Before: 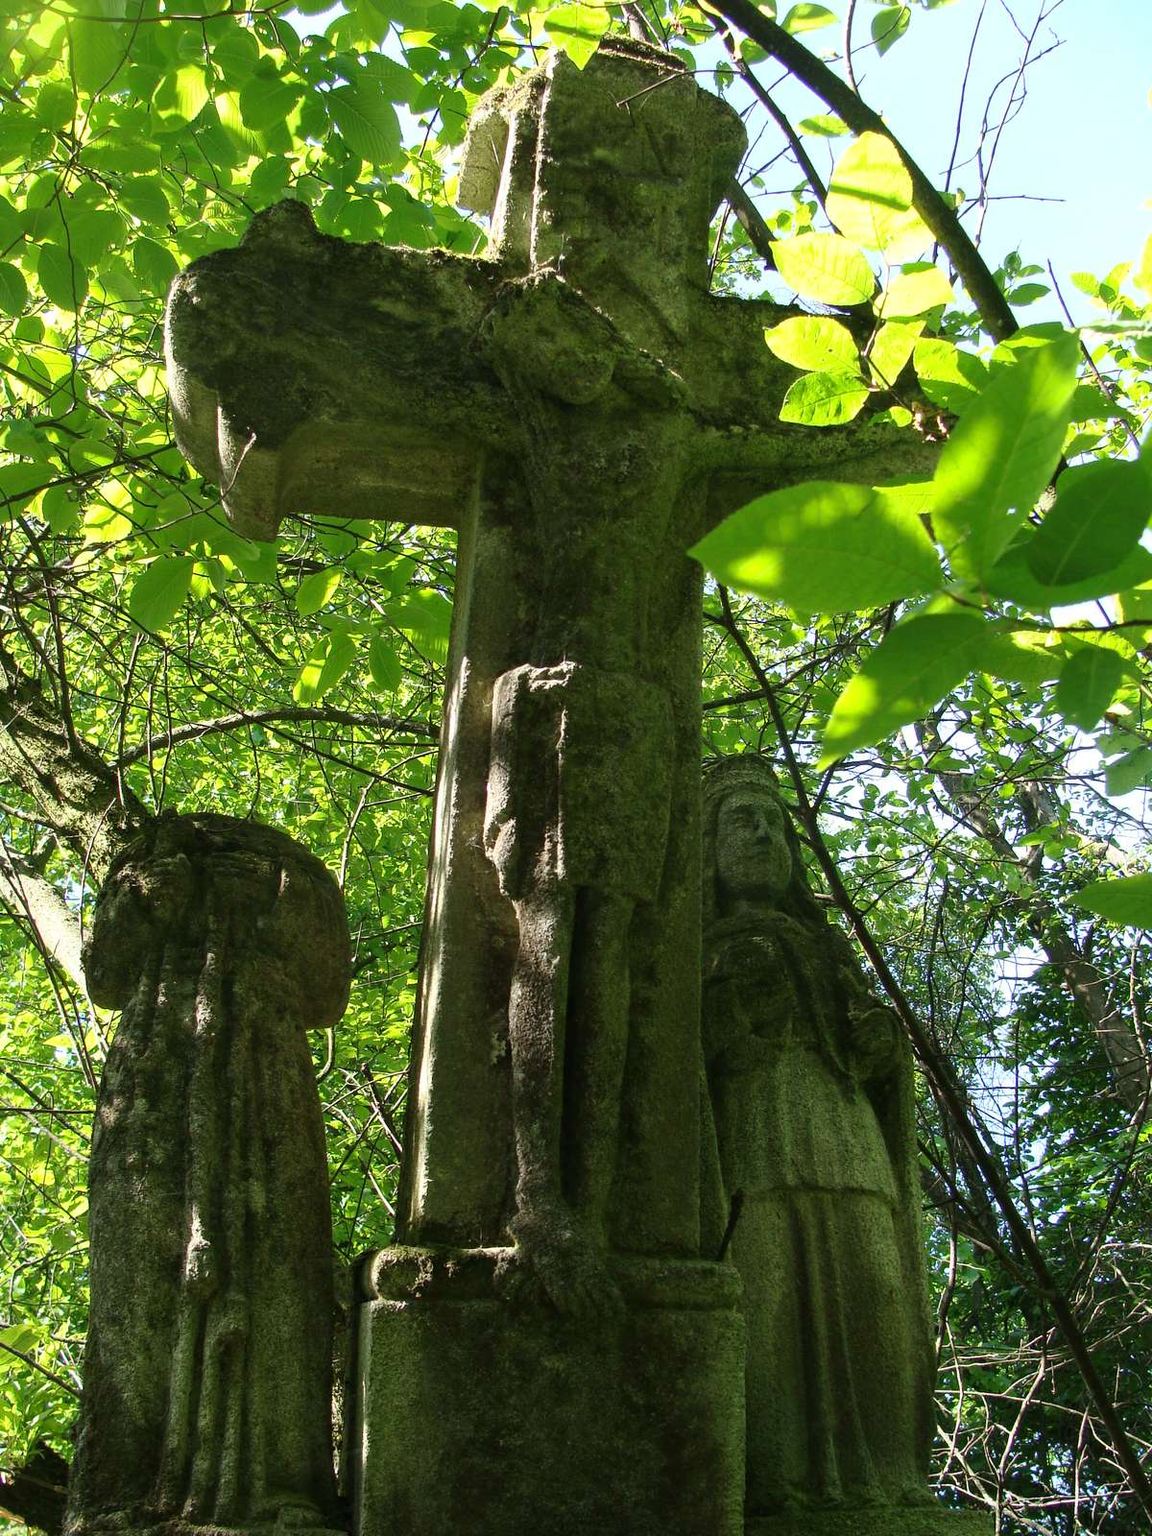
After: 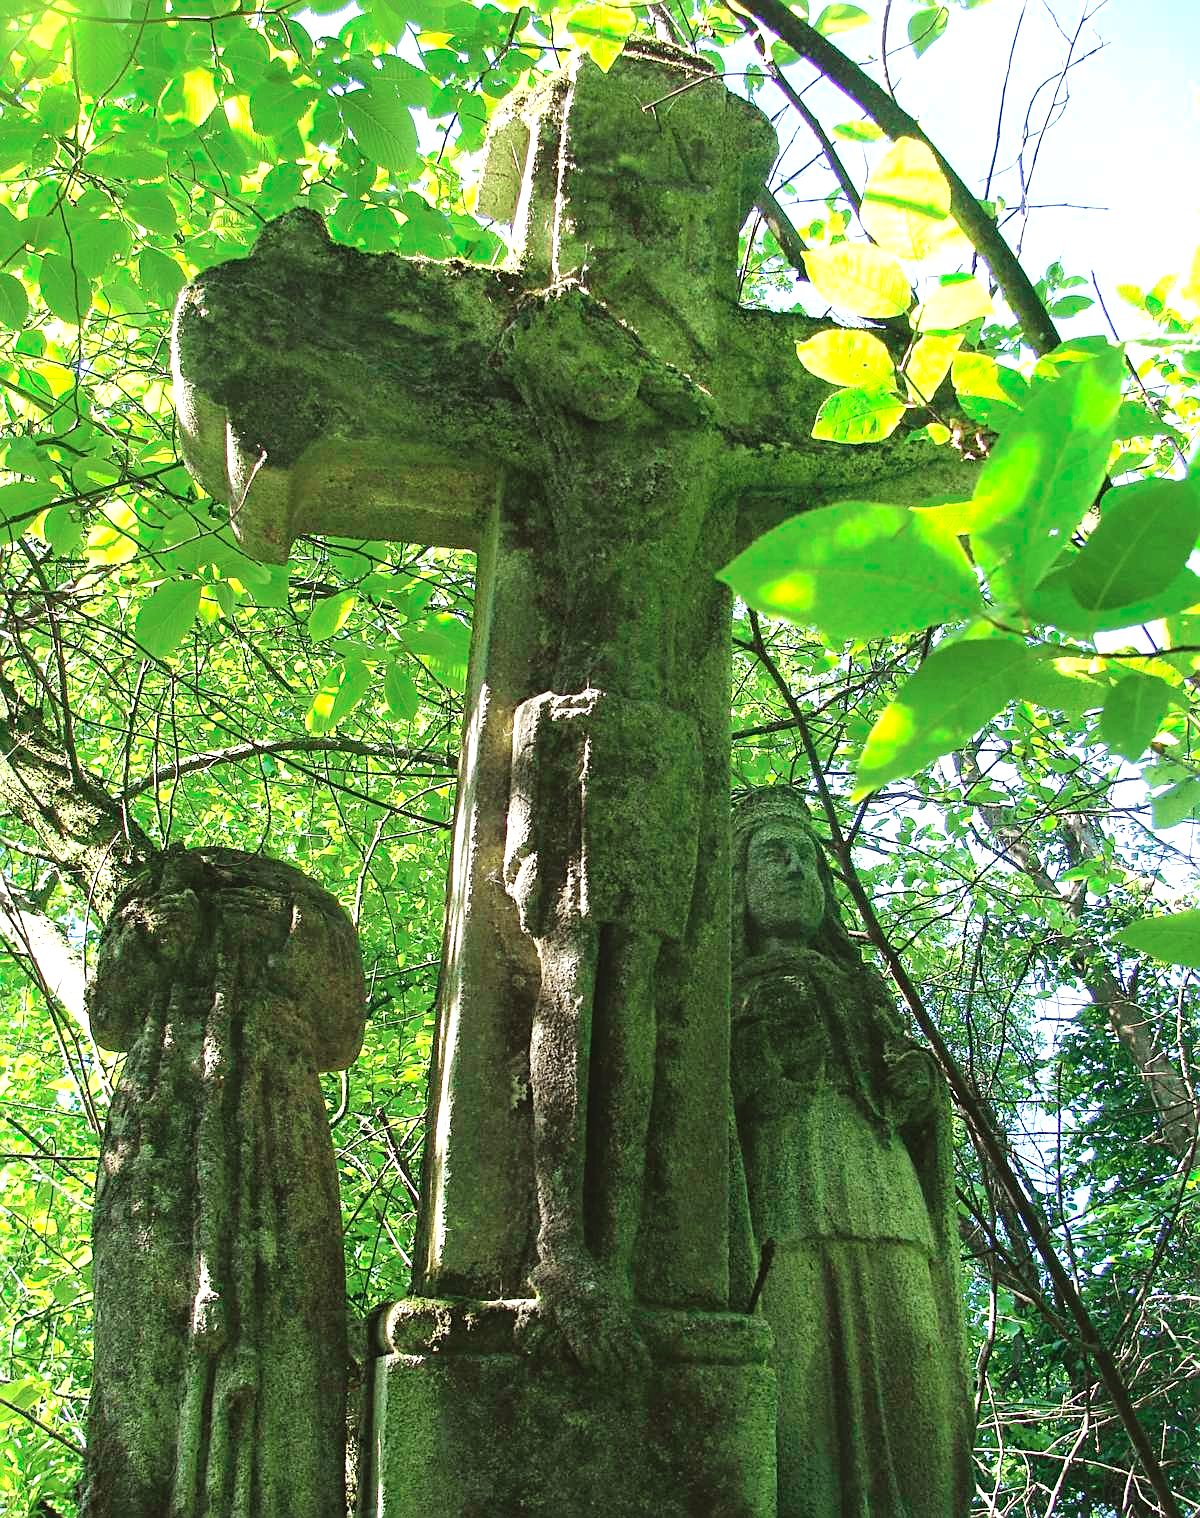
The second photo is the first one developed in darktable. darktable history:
exposure: black level correction -0.005, exposure 1 EV, compensate highlight preservation false
white balance: red 0.984, blue 1.059
crop and rotate: top 0%, bottom 5.097%
tone curve: curves: ch0 [(0, 0) (0.068, 0.031) (0.175, 0.139) (0.32, 0.345) (0.495, 0.544) (0.748, 0.762) (0.993, 0.954)]; ch1 [(0, 0) (0.294, 0.184) (0.34, 0.303) (0.371, 0.344) (0.441, 0.408) (0.477, 0.474) (0.499, 0.5) (0.529, 0.523) (0.677, 0.762) (1, 1)]; ch2 [(0, 0) (0.431, 0.419) (0.495, 0.502) (0.524, 0.534) (0.557, 0.56) (0.634, 0.654) (0.728, 0.722) (1, 1)], color space Lab, independent channels, preserve colors none
sharpen: on, module defaults
